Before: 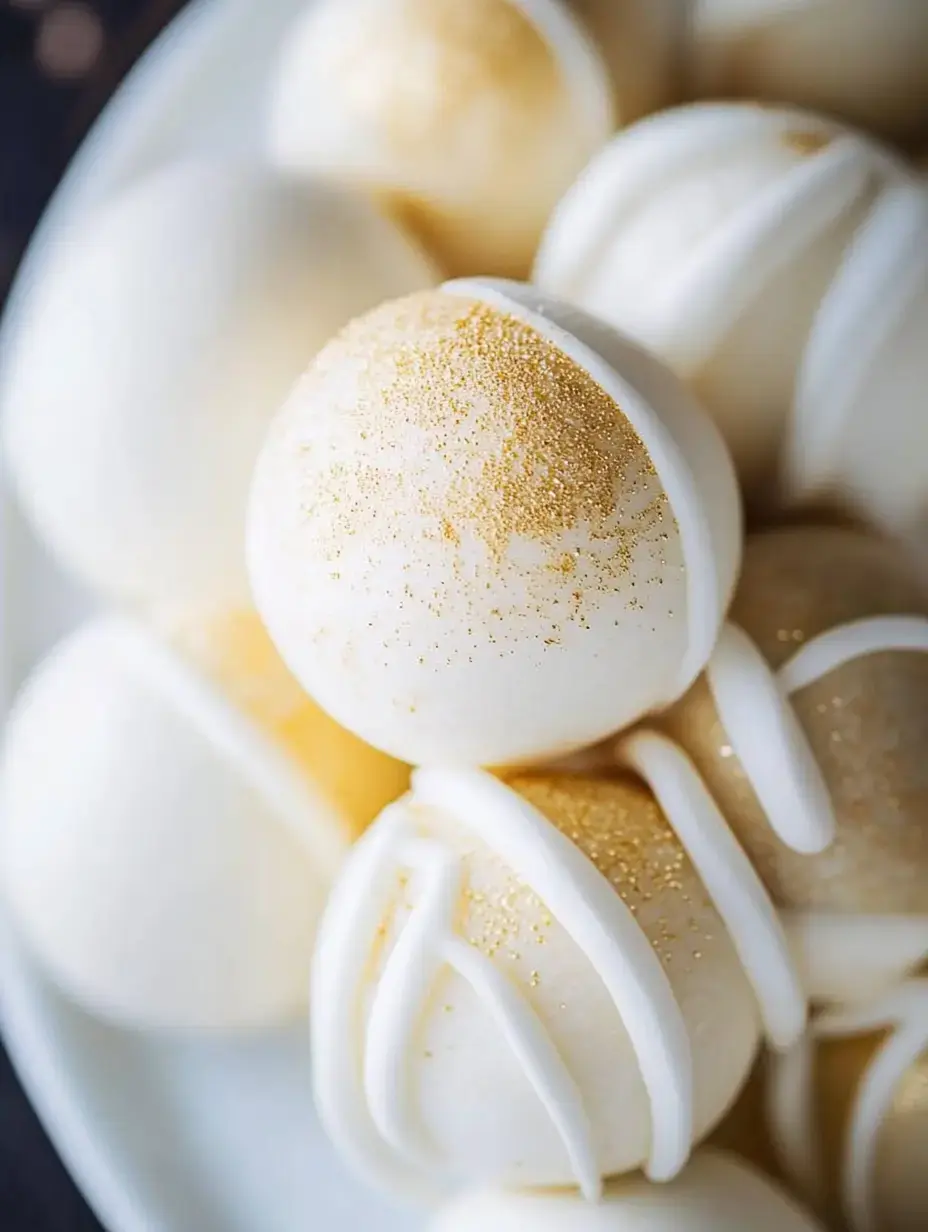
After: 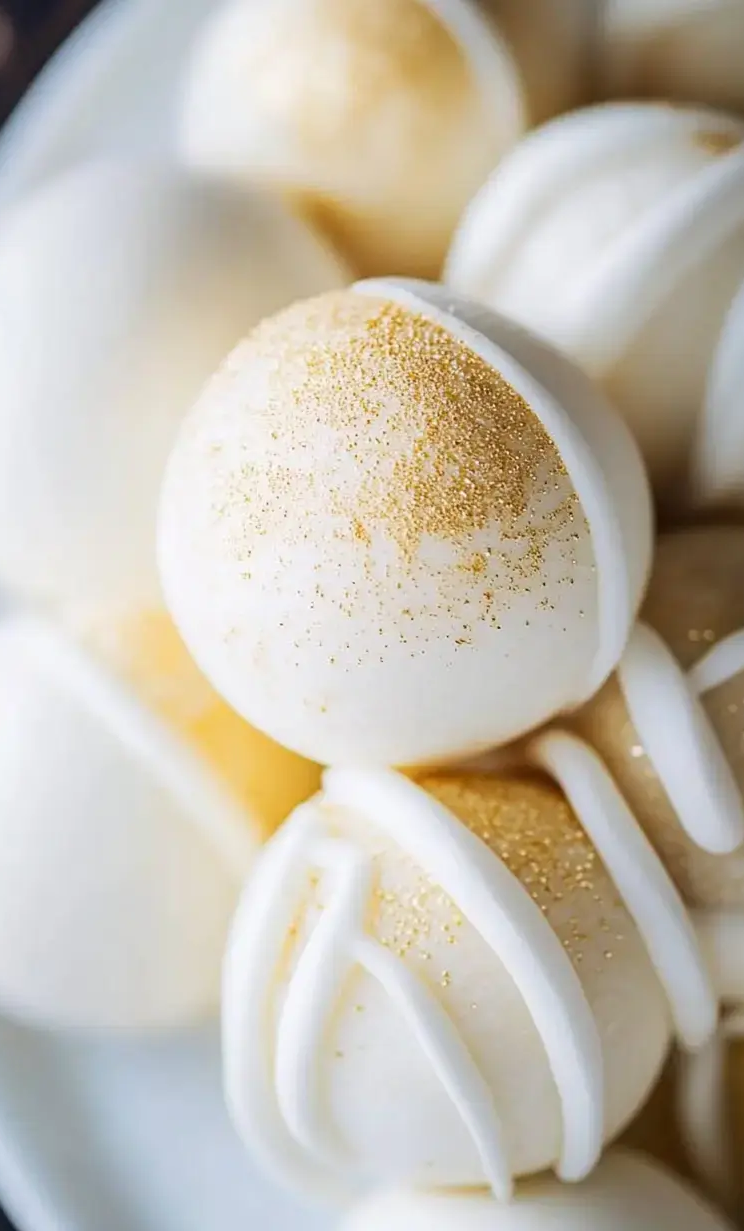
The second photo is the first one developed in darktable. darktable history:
crop and rotate: left 9.617%, right 10.123%
